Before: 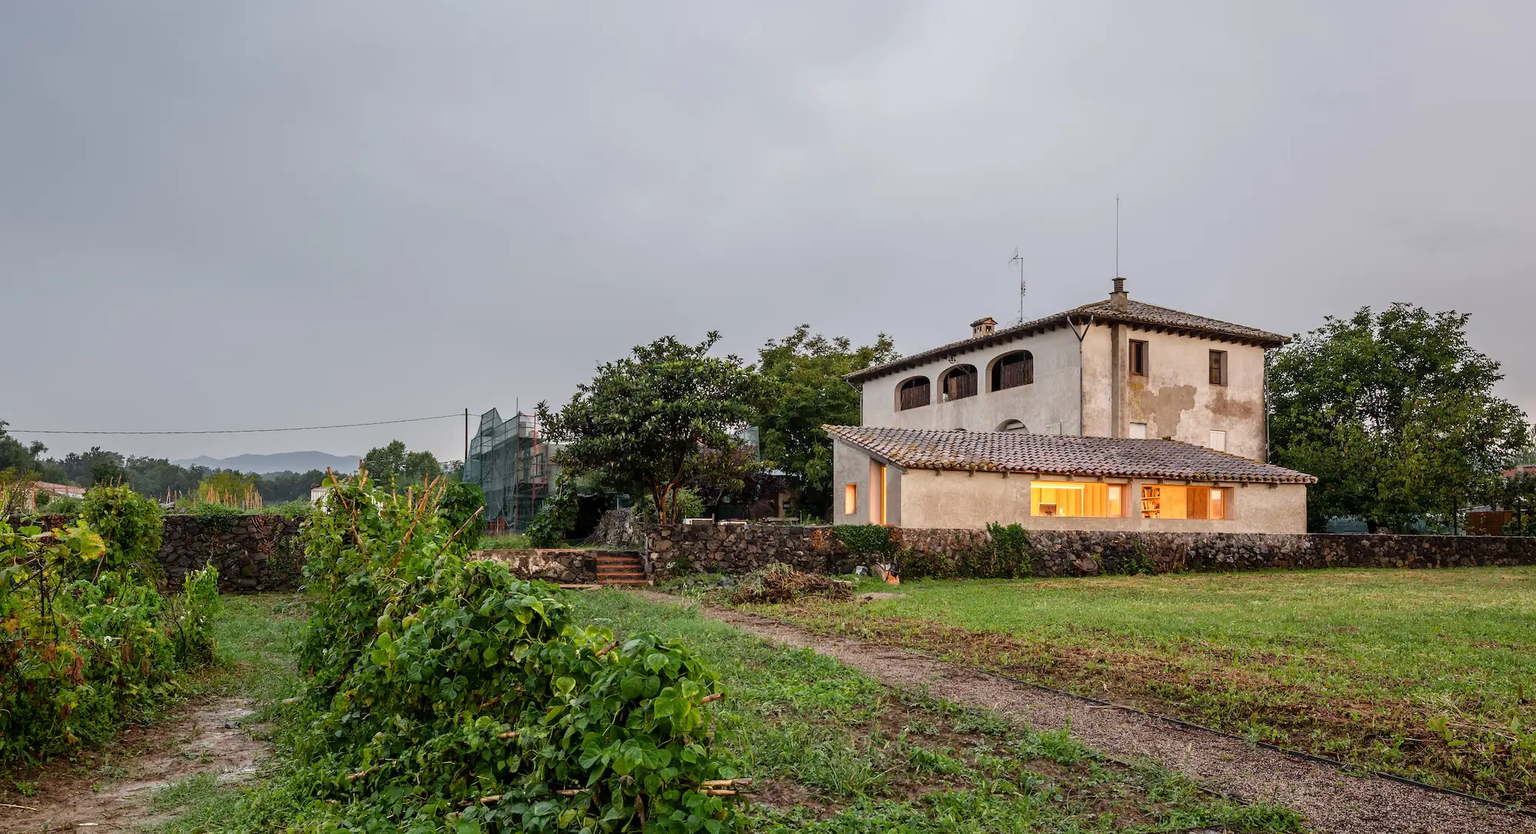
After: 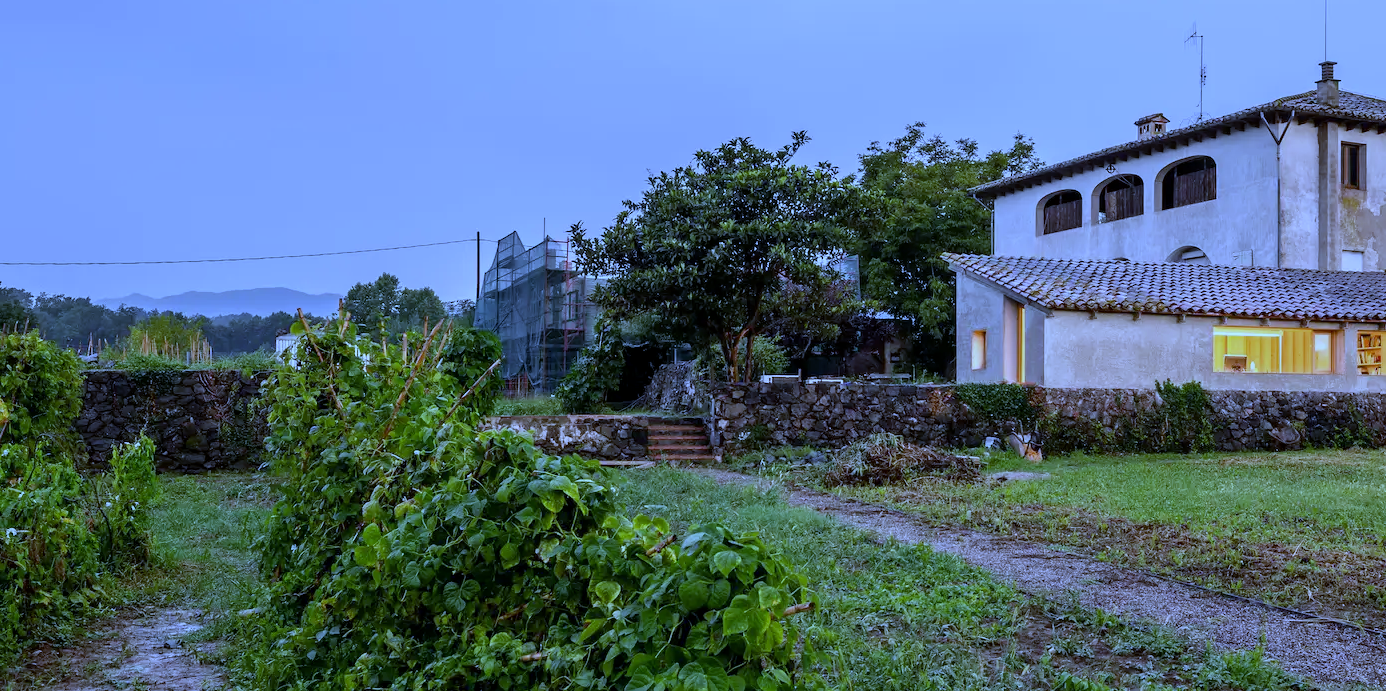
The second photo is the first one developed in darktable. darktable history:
crop: left 6.488%, top 27.668%, right 24.183%, bottom 8.656%
white balance: red 0.766, blue 1.537
exposure: black level correction 0.001, exposure -0.2 EV, compensate highlight preservation false
